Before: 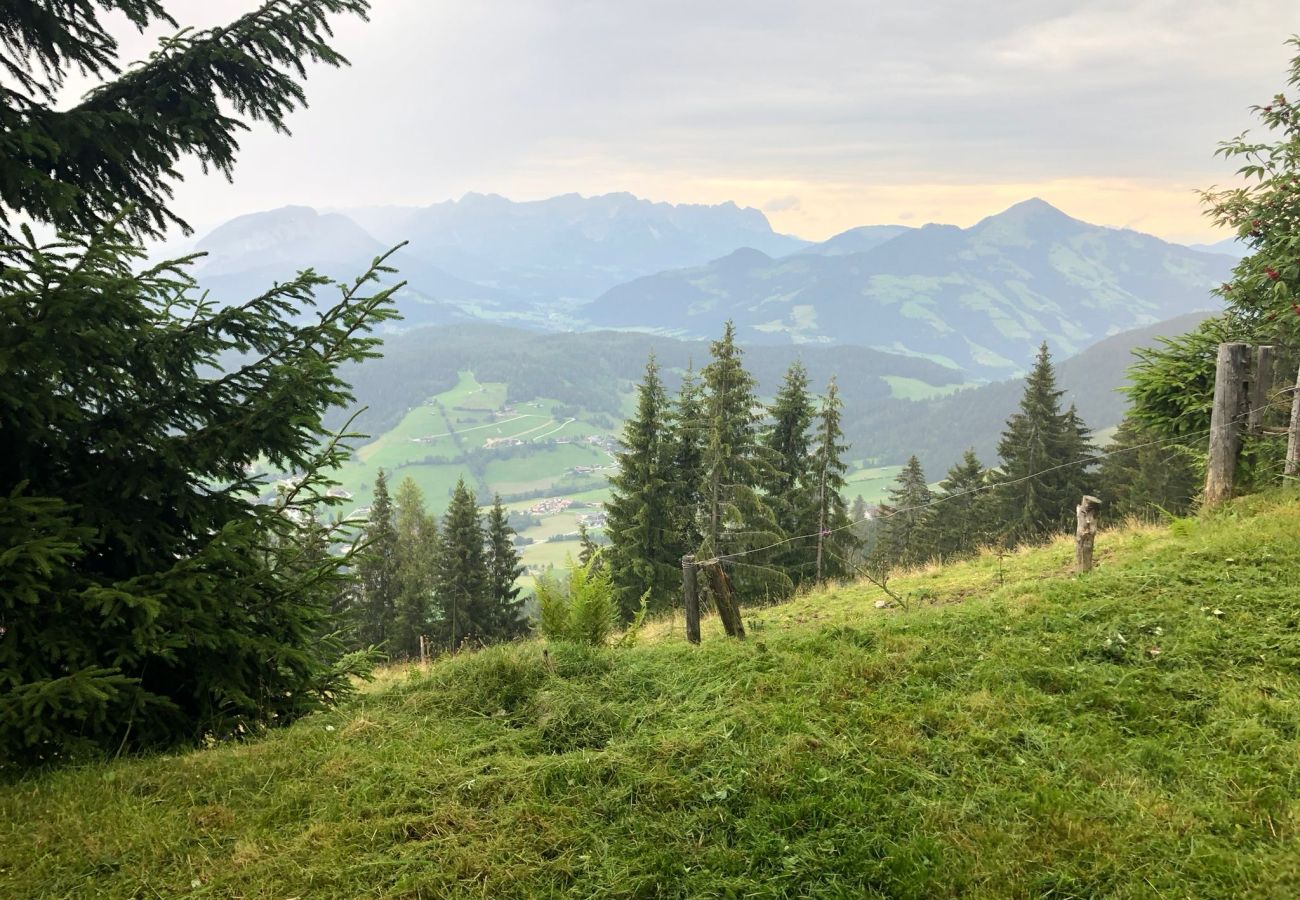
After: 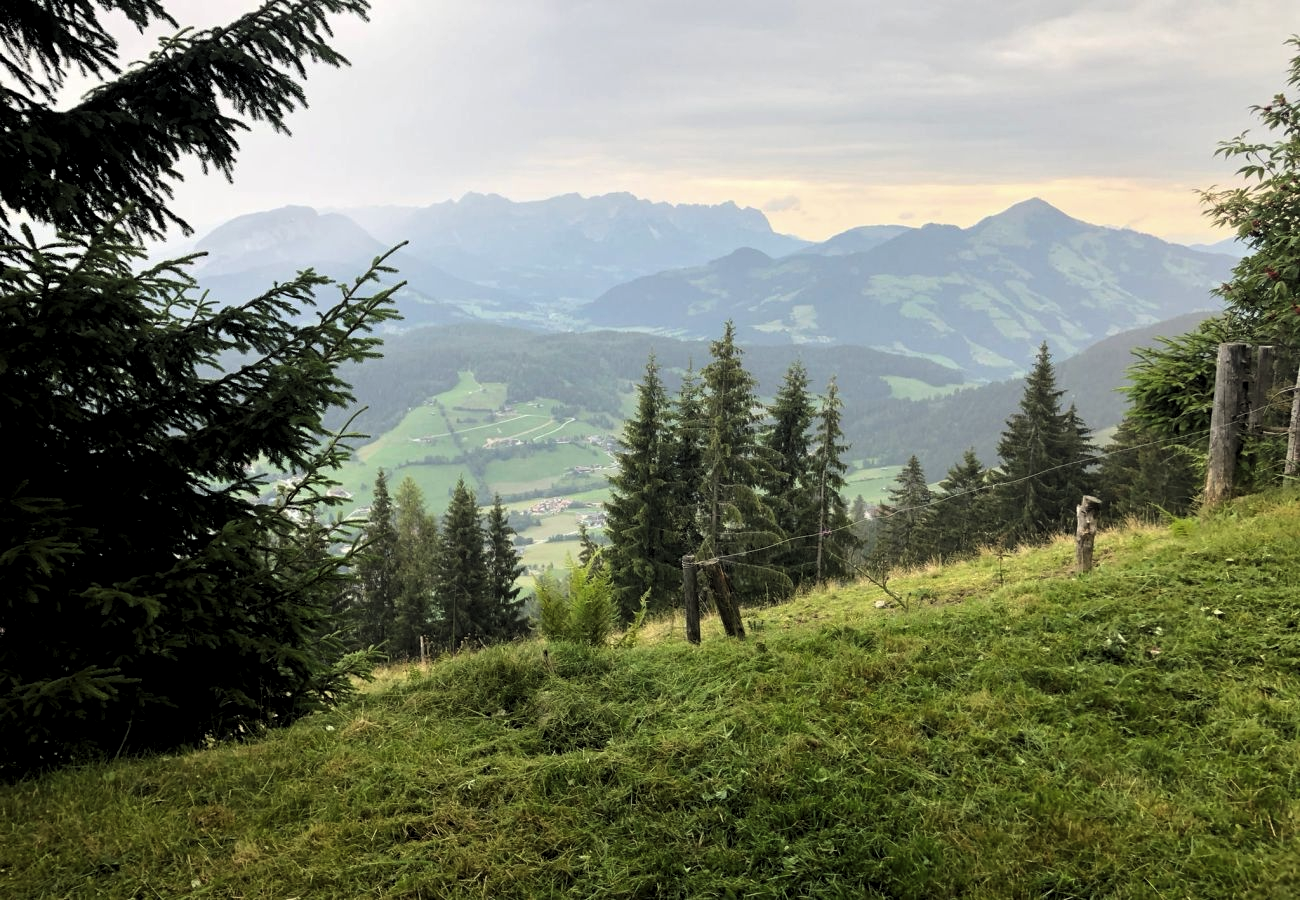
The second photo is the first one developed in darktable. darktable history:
levels: levels [0.116, 0.574, 1]
